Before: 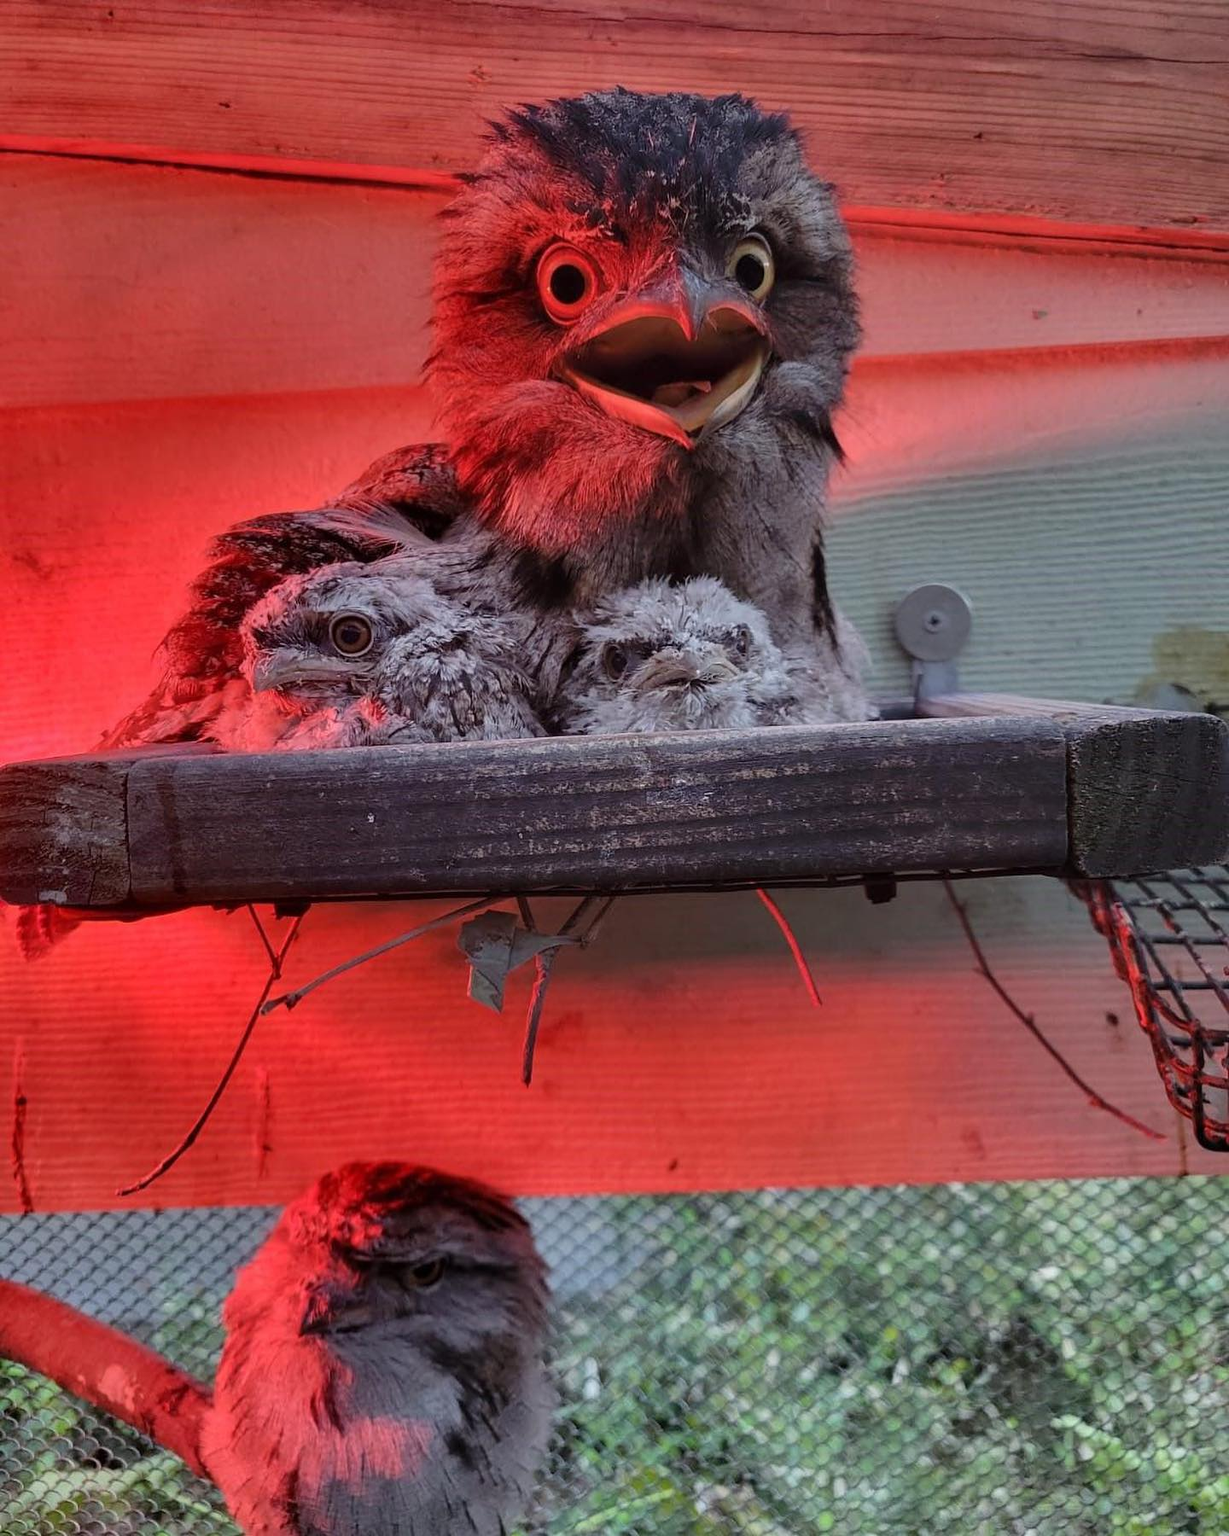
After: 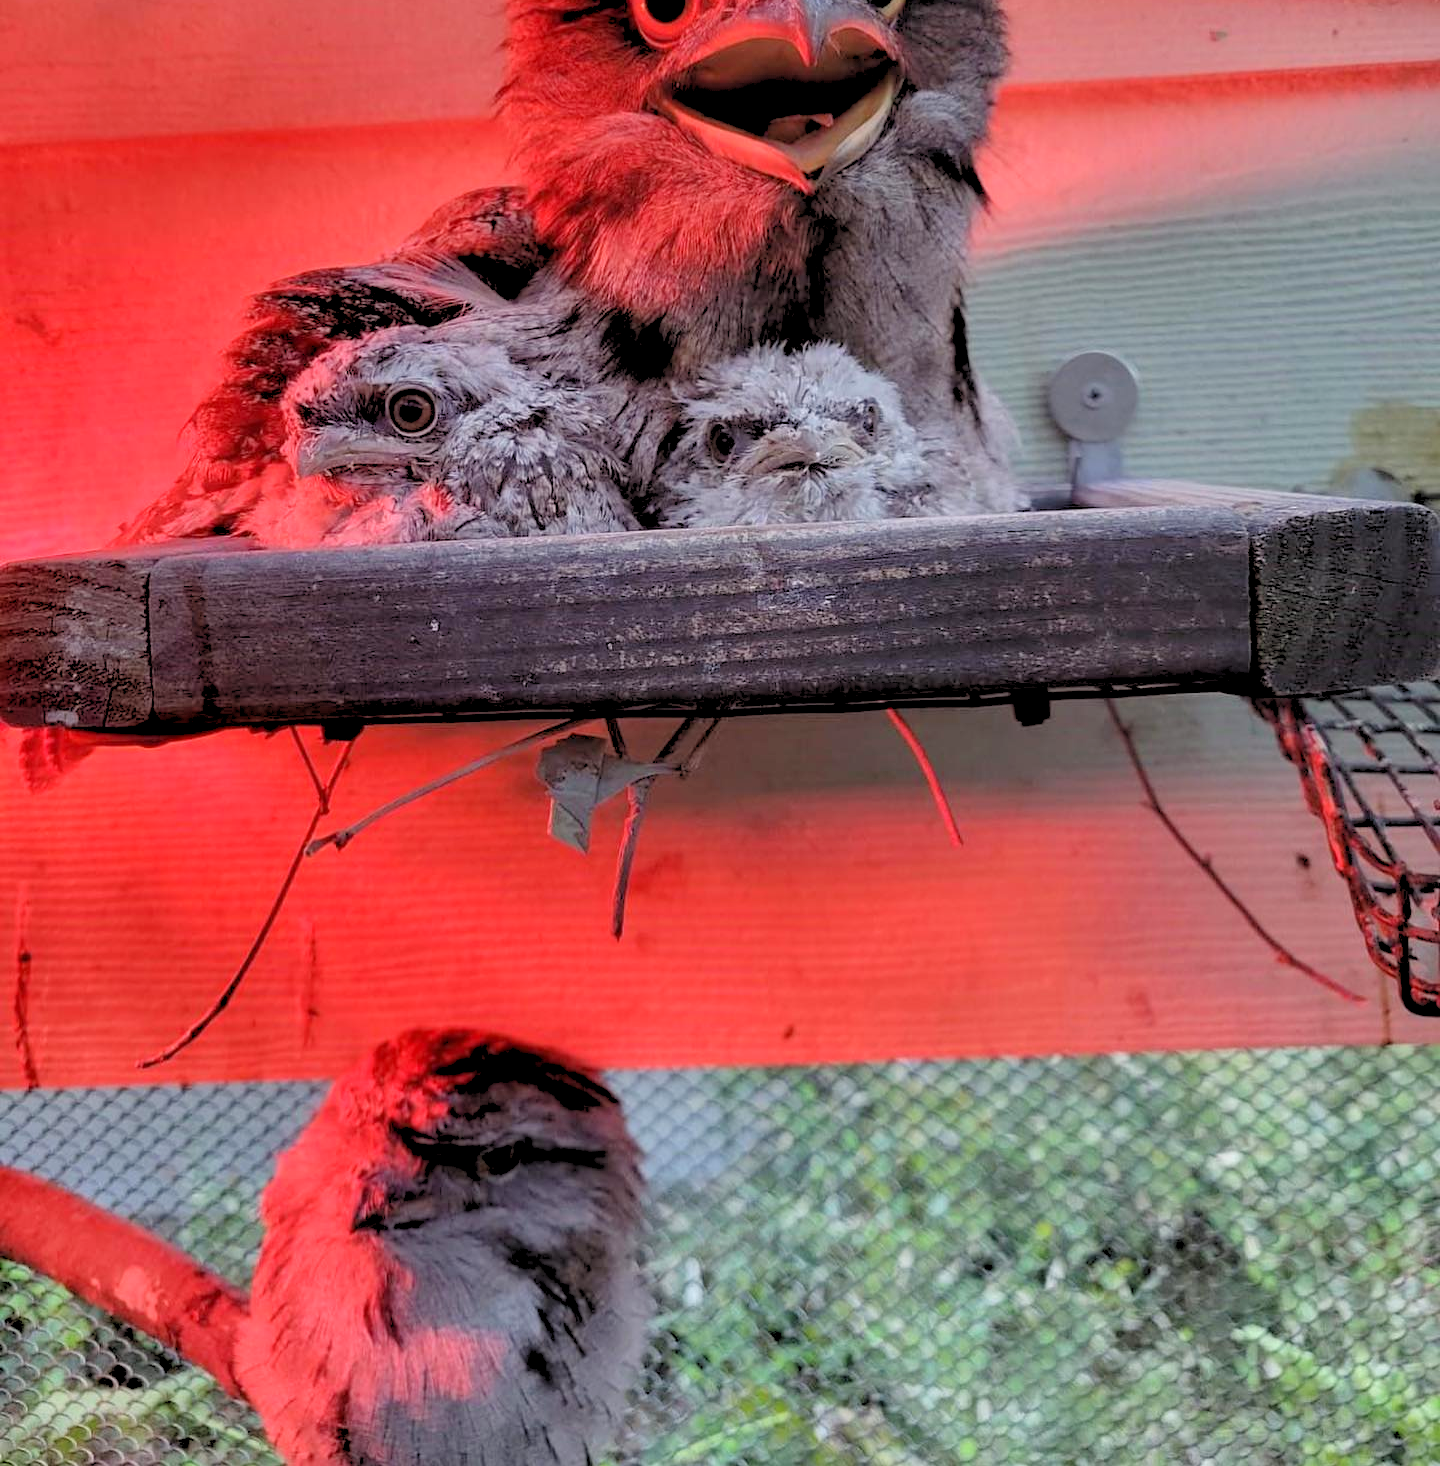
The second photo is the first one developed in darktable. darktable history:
rgb levels: preserve colors sum RGB, levels [[0.038, 0.433, 0.934], [0, 0.5, 1], [0, 0.5, 1]]
crop and rotate: top 18.507%
exposure: exposure 0.376 EV, compensate highlight preservation false
